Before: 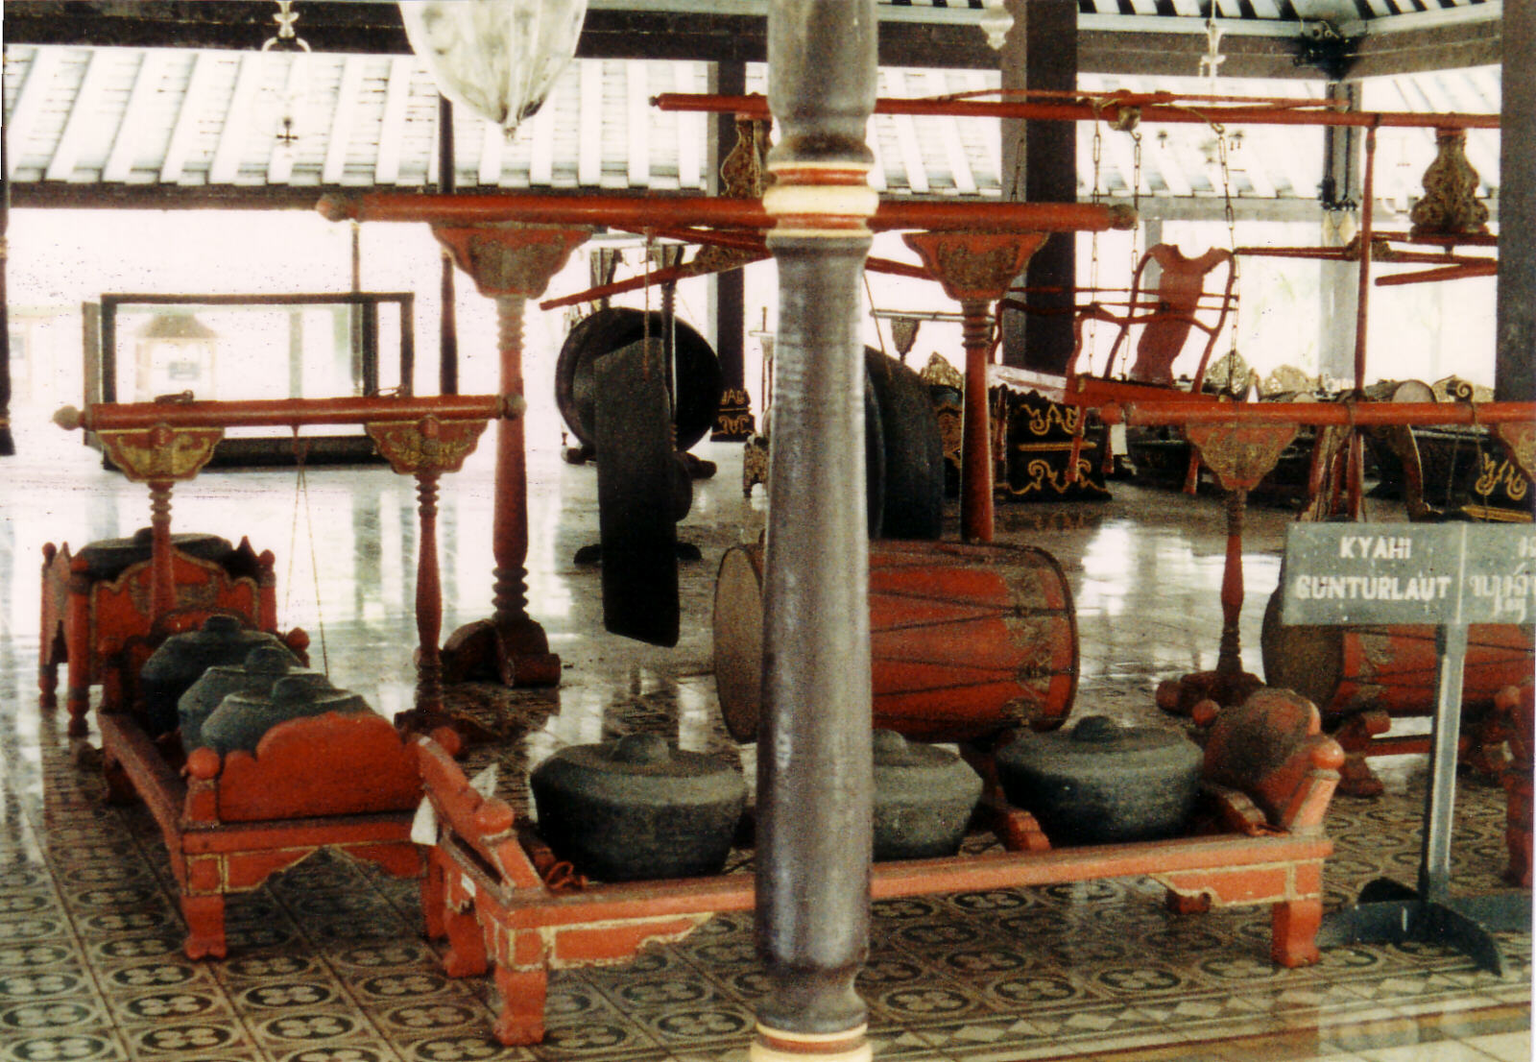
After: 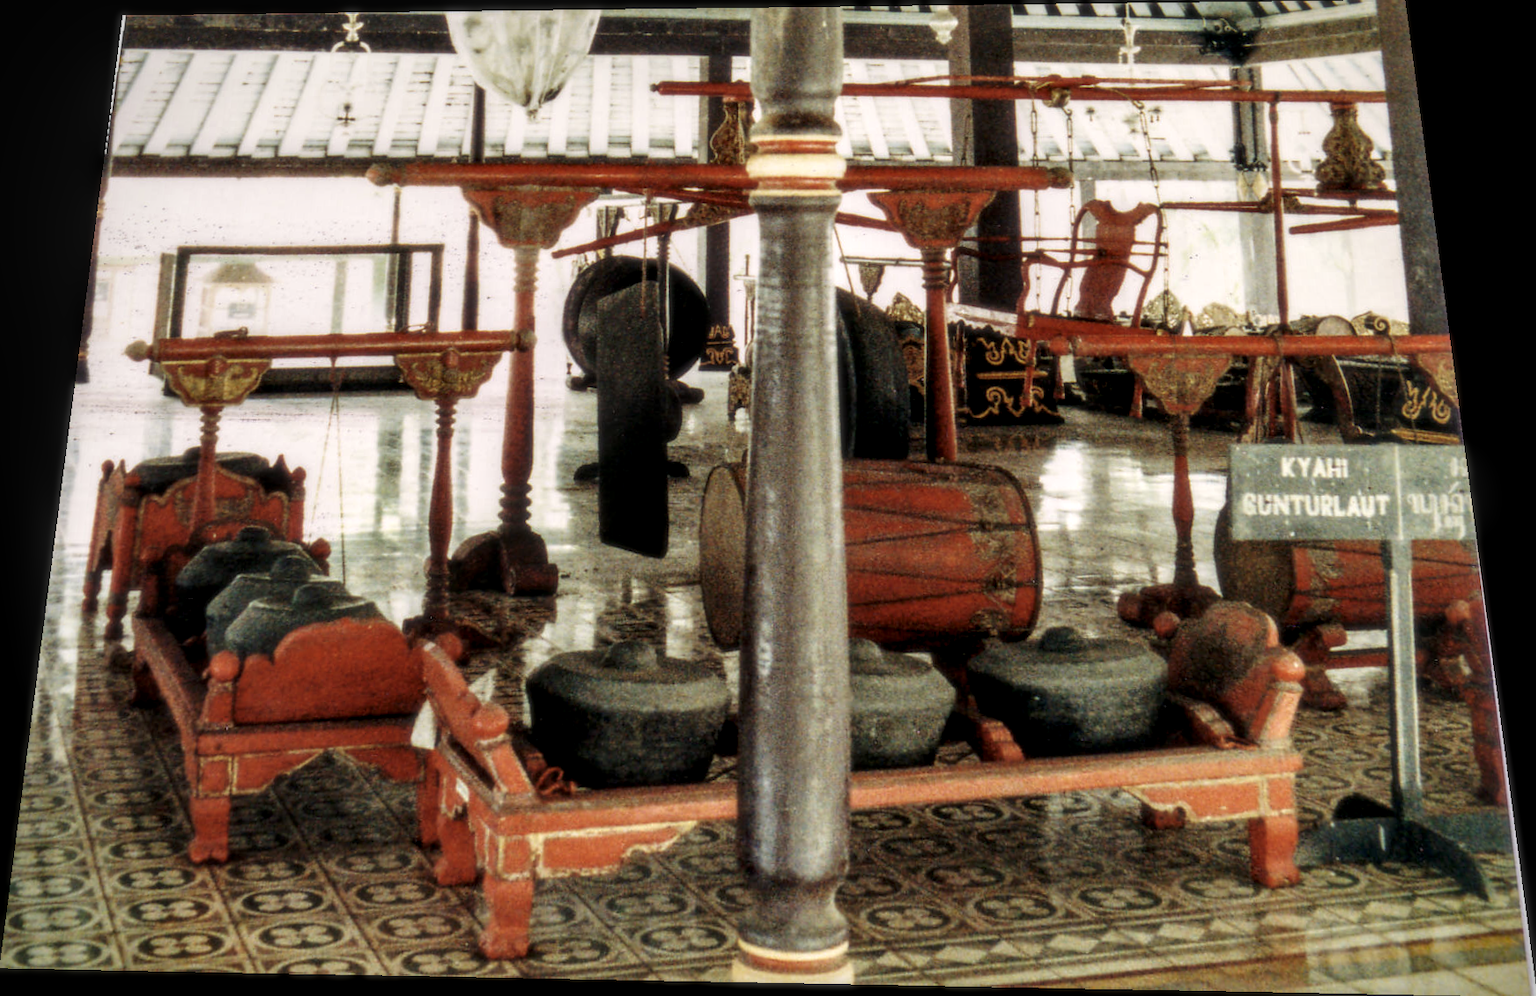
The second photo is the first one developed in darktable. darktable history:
vignetting: fall-off start 88.53%, fall-off radius 44.2%, saturation 0.376, width/height ratio 1.161
rotate and perspective: rotation 0.128°, lens shift (vertical) -0.181, lens shift (horizontal) -0.044, shear 0.001, automatic cropping off
local contrast: detail 144%
soften: size 10%, saturation 50%, brightness 0.2 EV, mix 10%
